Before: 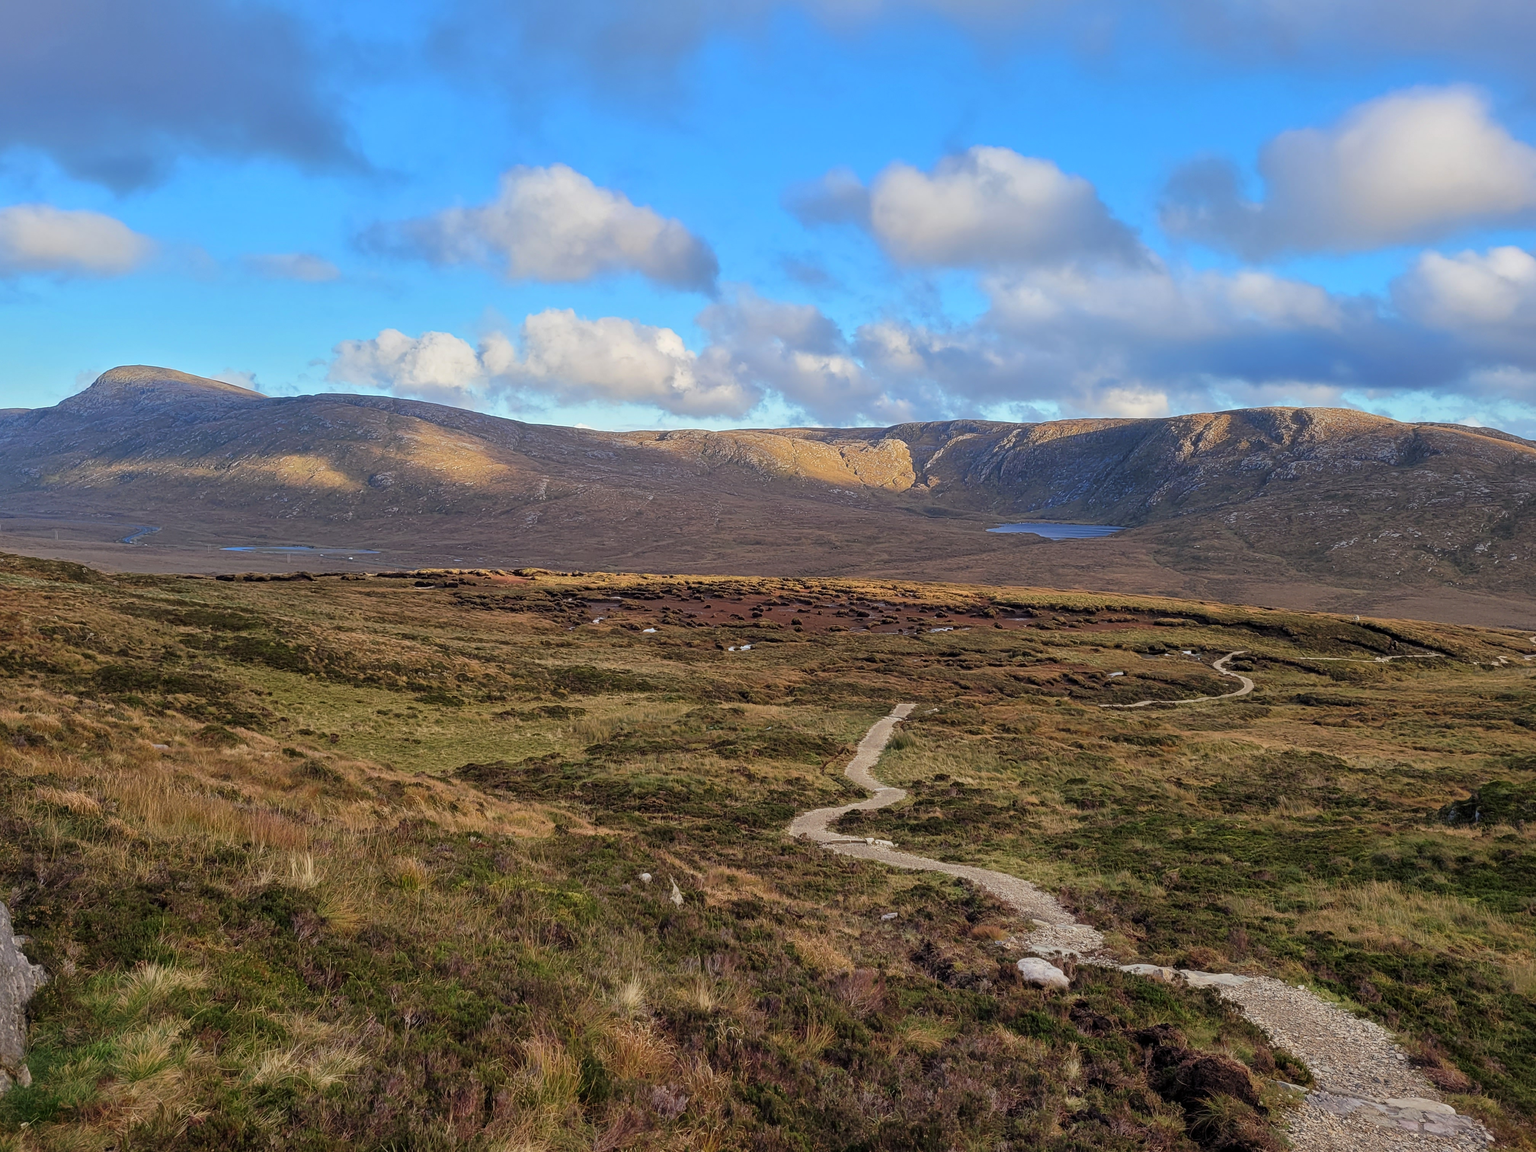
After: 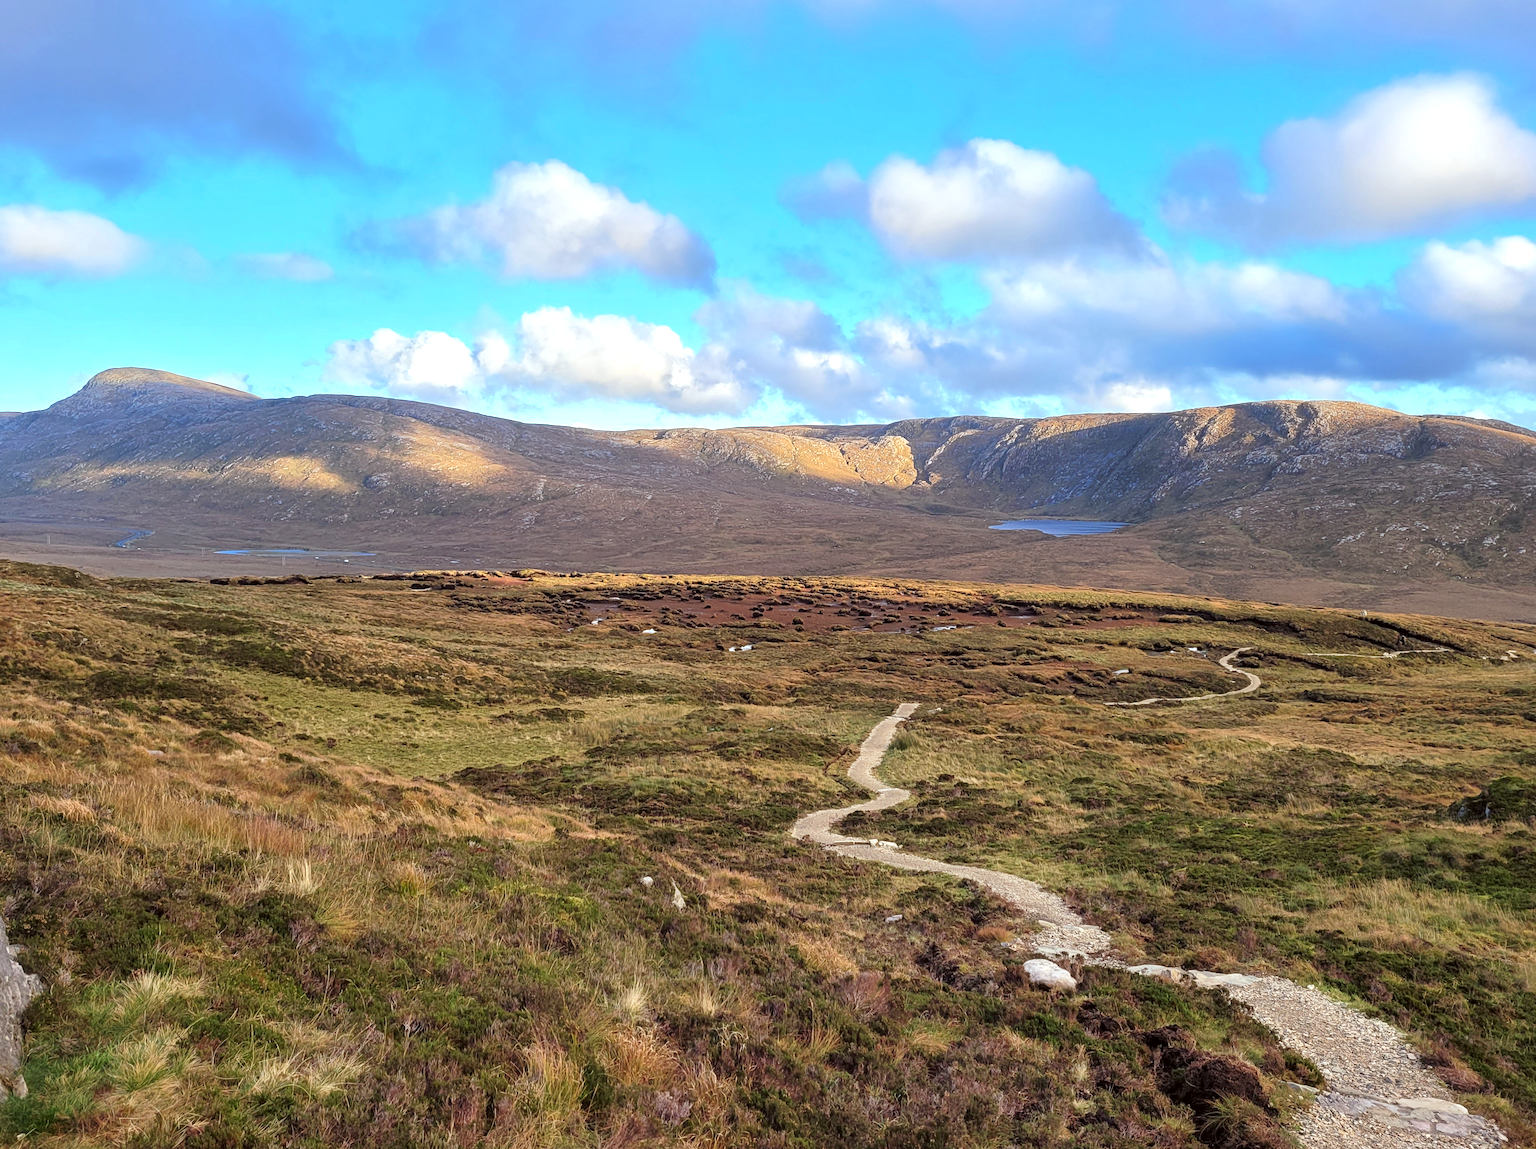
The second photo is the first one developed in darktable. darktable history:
tone equalizer: on, module defaults
exposure: exposure 0.7 EV, compensate highlight preservation false
color correction: highlights a* -2.73, highlights b* -2.09, shadows a* 2.41, shadows b* 2.73
rotate and perspective: rotation -0.45°, automatic cropping original format, crop left 0.008, crop right 0.992, crop top 0.012, crop bottom 0.988
